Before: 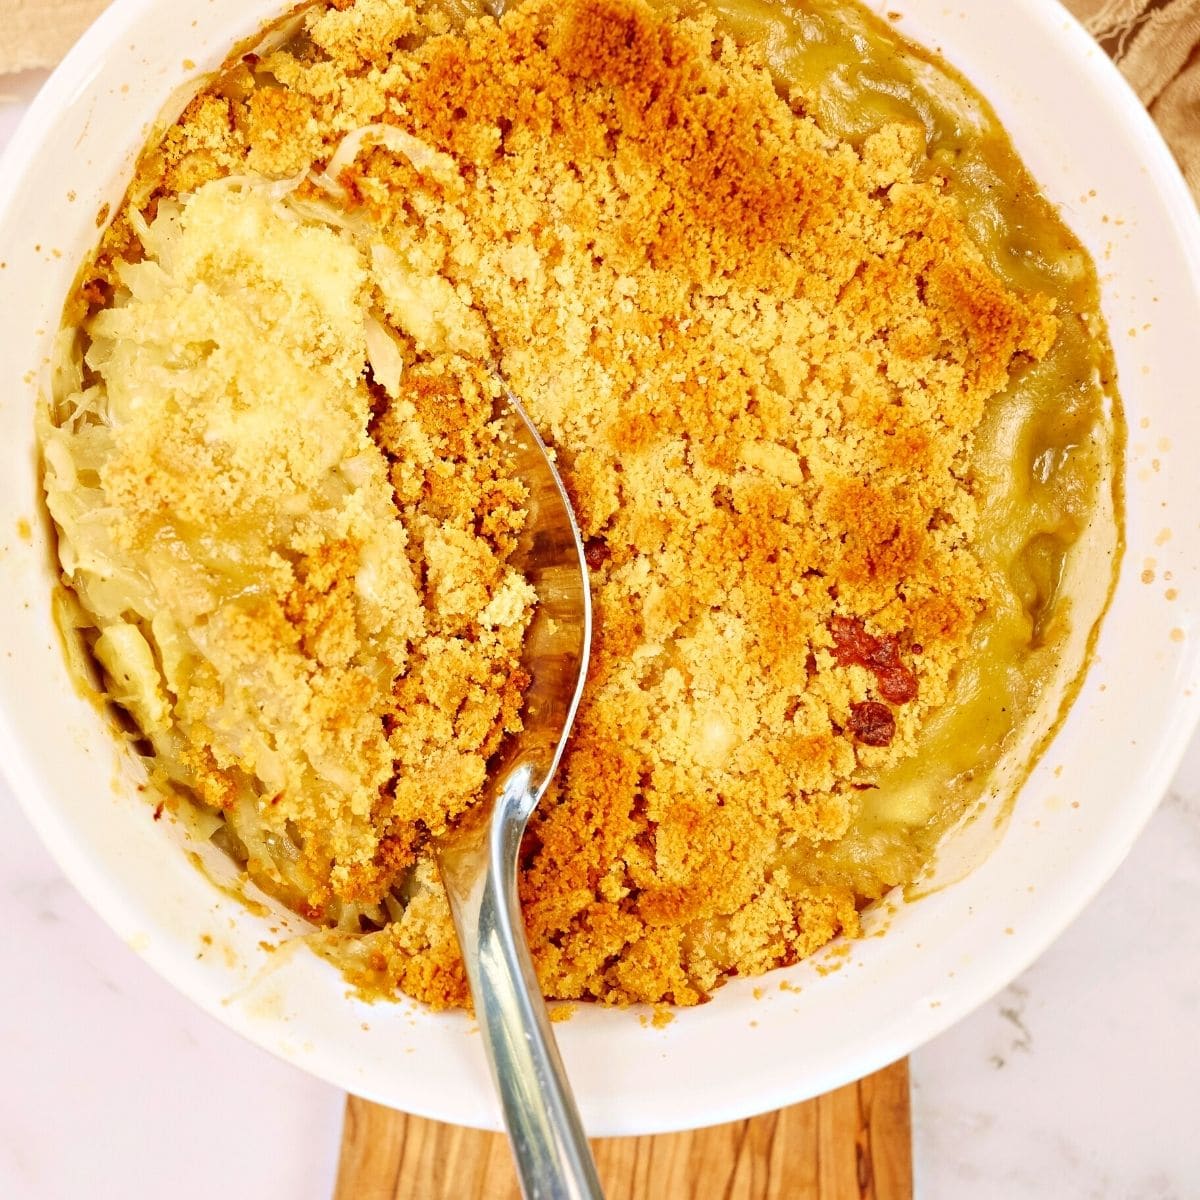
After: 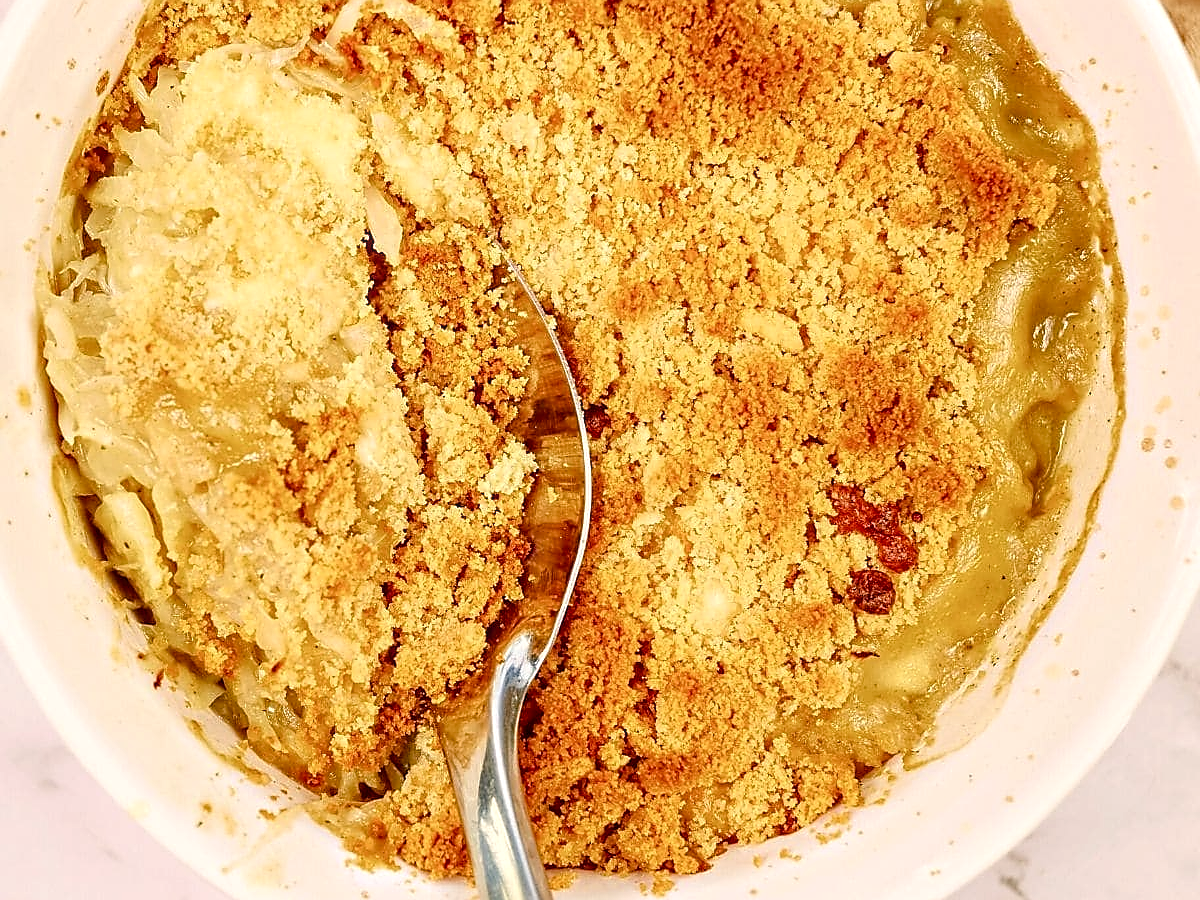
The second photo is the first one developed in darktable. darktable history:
local contrast: on, module defaults
sharpen: radius 1.366, amount 1.265, threshold 0.709
crop: top 11.013%, bottom 13.946%
color balance rgb: shadows lift › hue 87.14°, power › hue 73.77°, highlights gain › chroma 2.002%, highlights gain › hue 65.24°, perceptual saturation grading › global saturation 0.996%, perceptual saturation grading › highlights -15.853%, perceptual saturation grading › shadows 25.091%, global vibrance 9.657%
